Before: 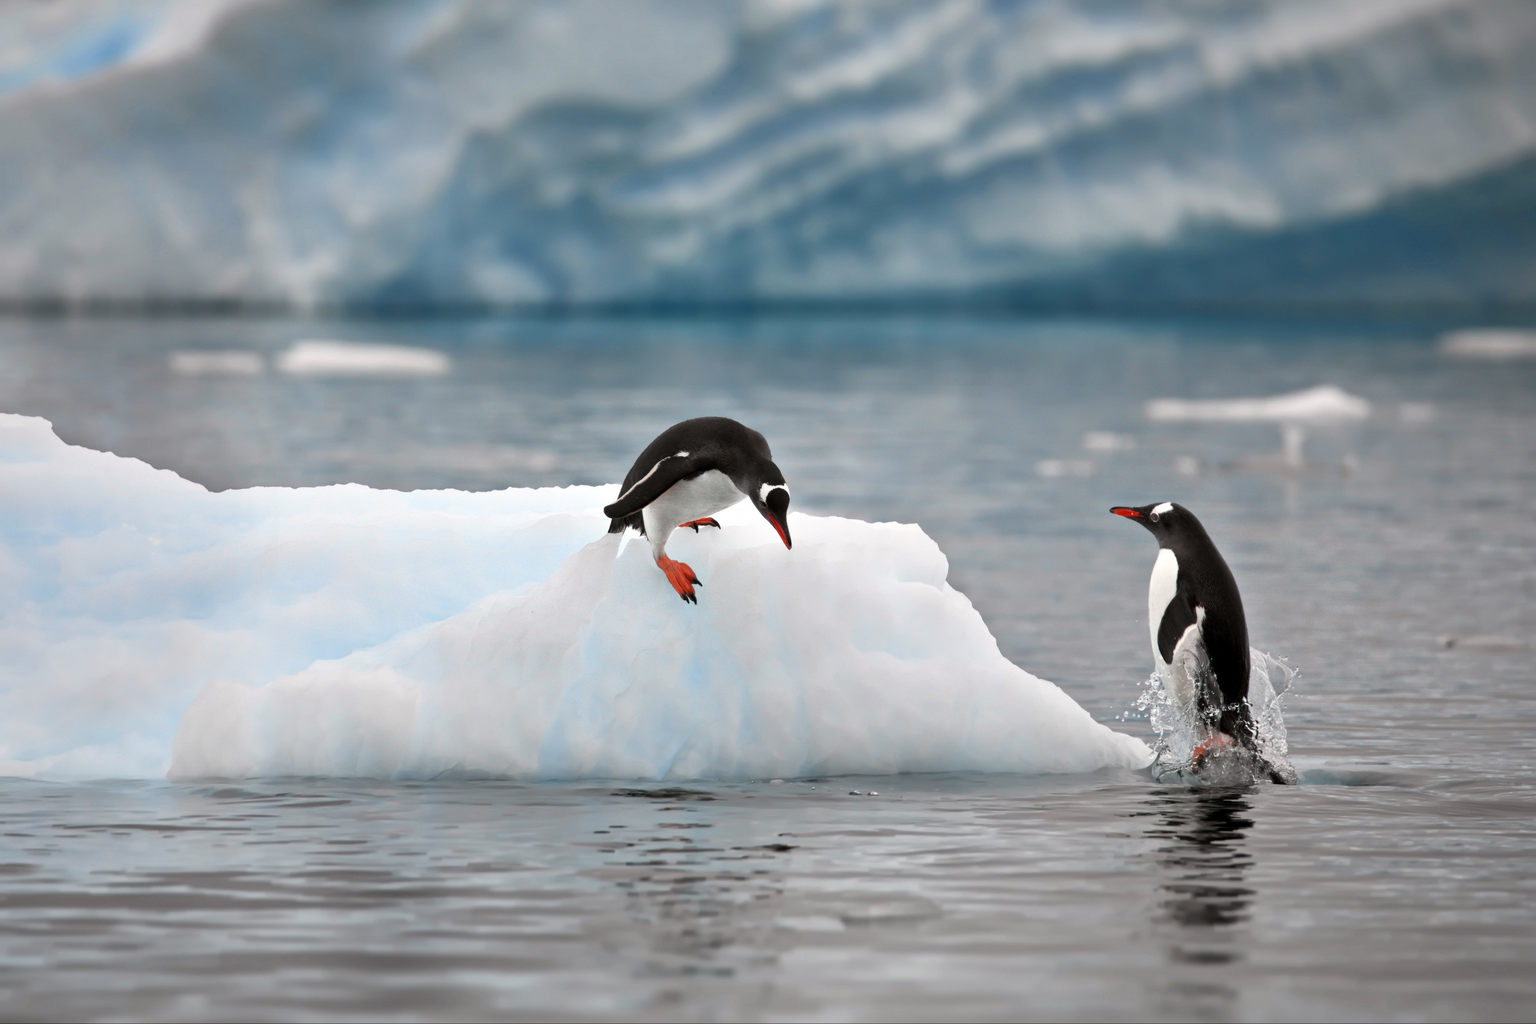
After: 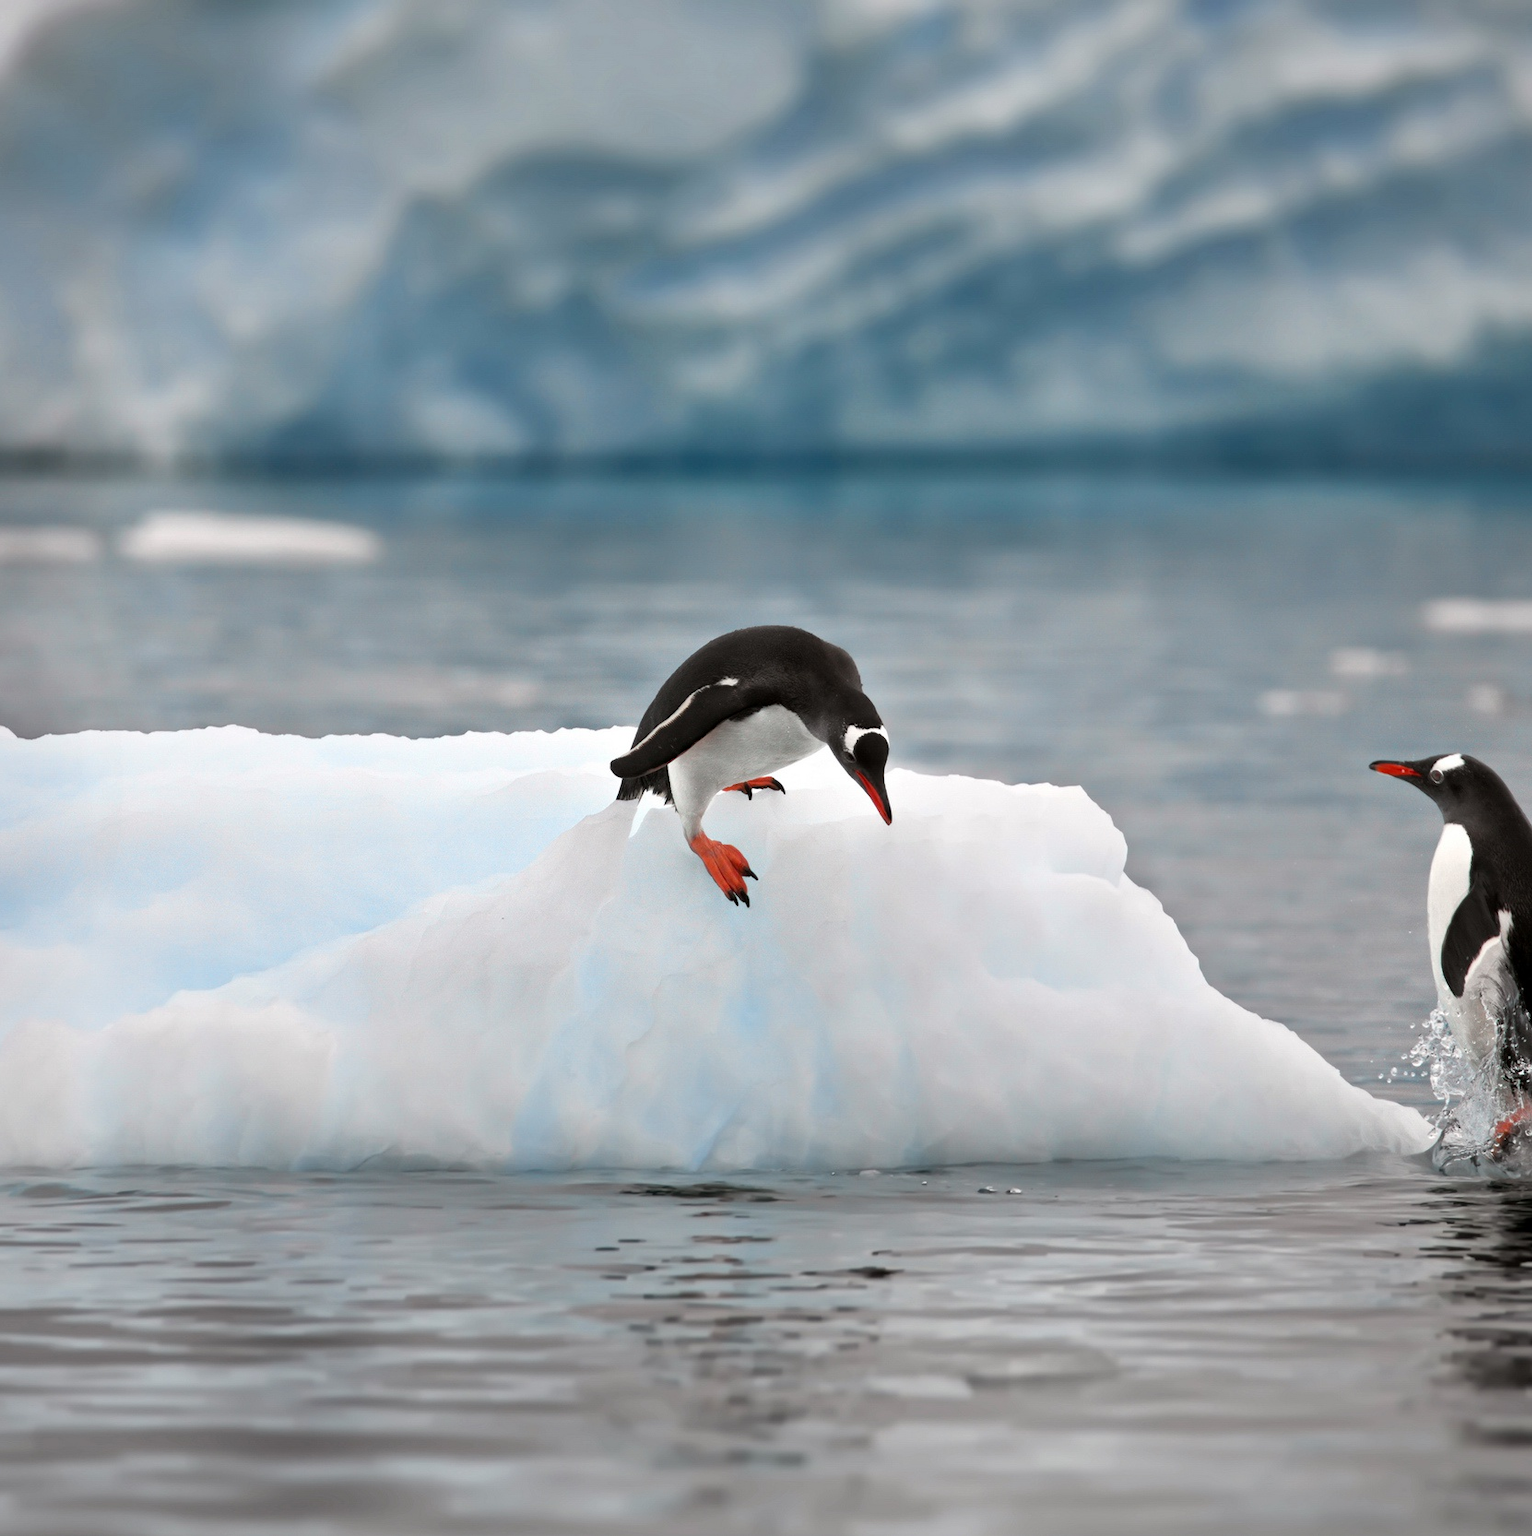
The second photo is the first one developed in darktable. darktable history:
crop and rotate: left 12.889%, right 20.601%
